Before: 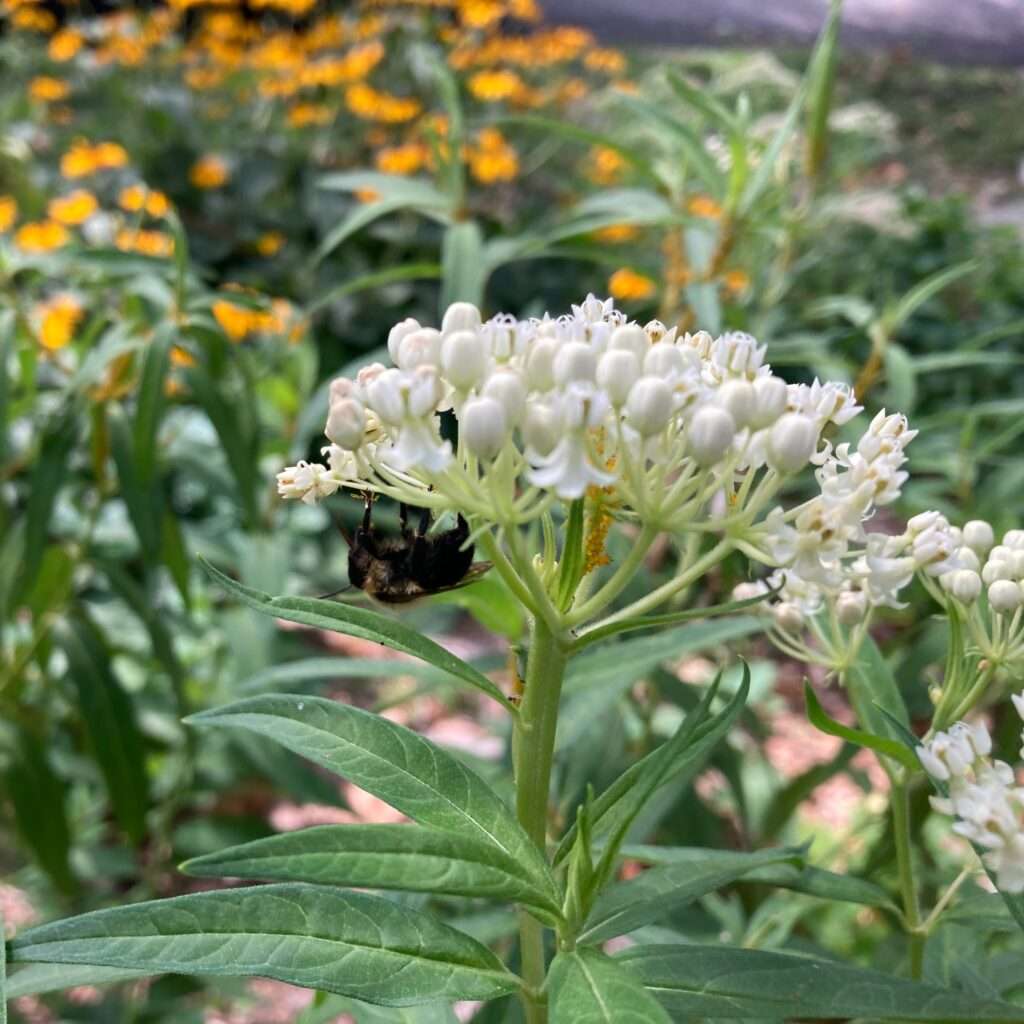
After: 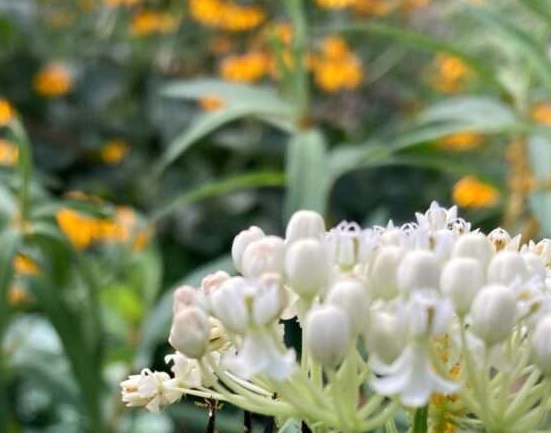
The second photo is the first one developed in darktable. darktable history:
base curve: curves: ch0 [(0, 0) (0.283, 0.295) (1, 1)], preserve colors none
crop: left 15.306%, top 9.065%, right 30.789%, bottom 48.638%
